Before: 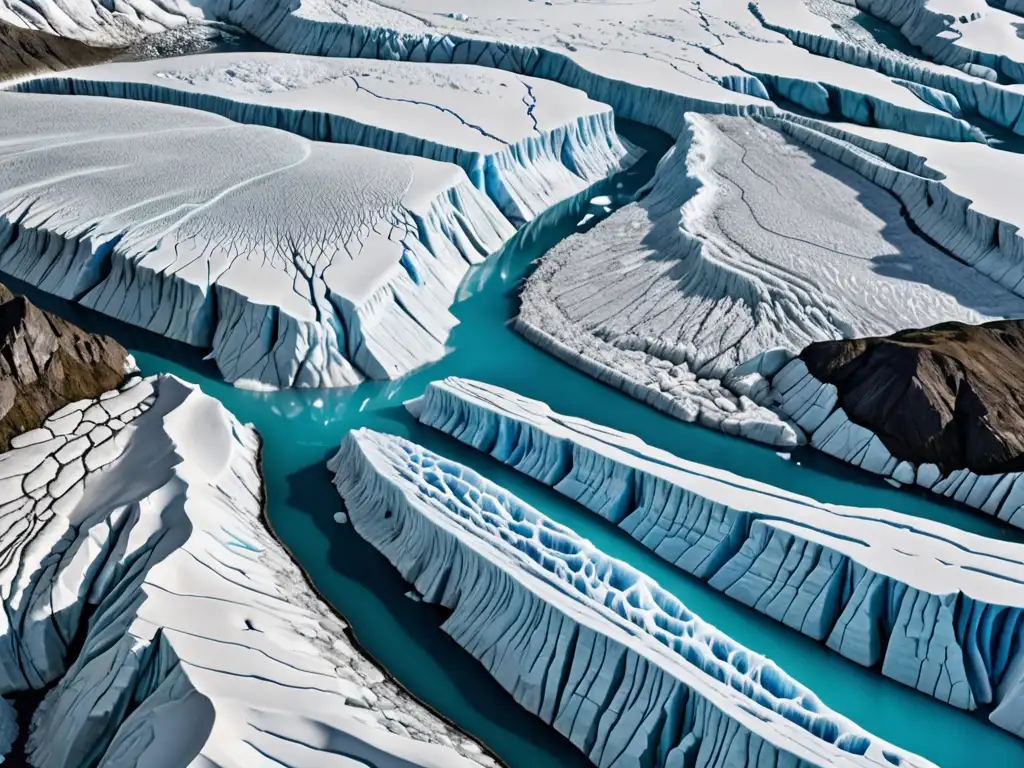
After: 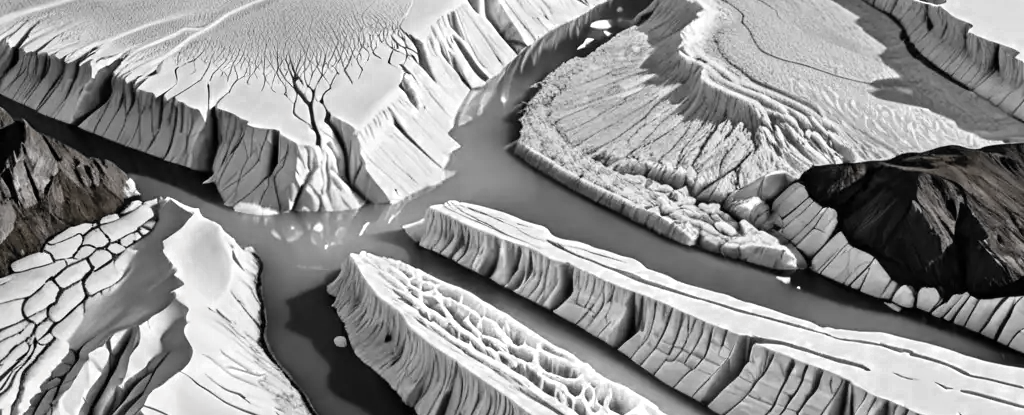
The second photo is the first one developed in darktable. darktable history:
color zones: curves: ch0 [(0, 0.613) (0.01, 0.613) (0.245, 0.448) (0.498, 0.529) (0.642, 0.665) (0.879, 0.777) (0.99, 0.613)]; ch1 [(0, 0.035) (0.121, 0.189) (0.259, 0.197) (0.415, 0.061) (0.589, 0.022) (0.732, 0.022) (0.857, 0.026) (0.991, 0.053)], mix 25.03%
crop and rotate: top 22.93%, bottom 22.96%
